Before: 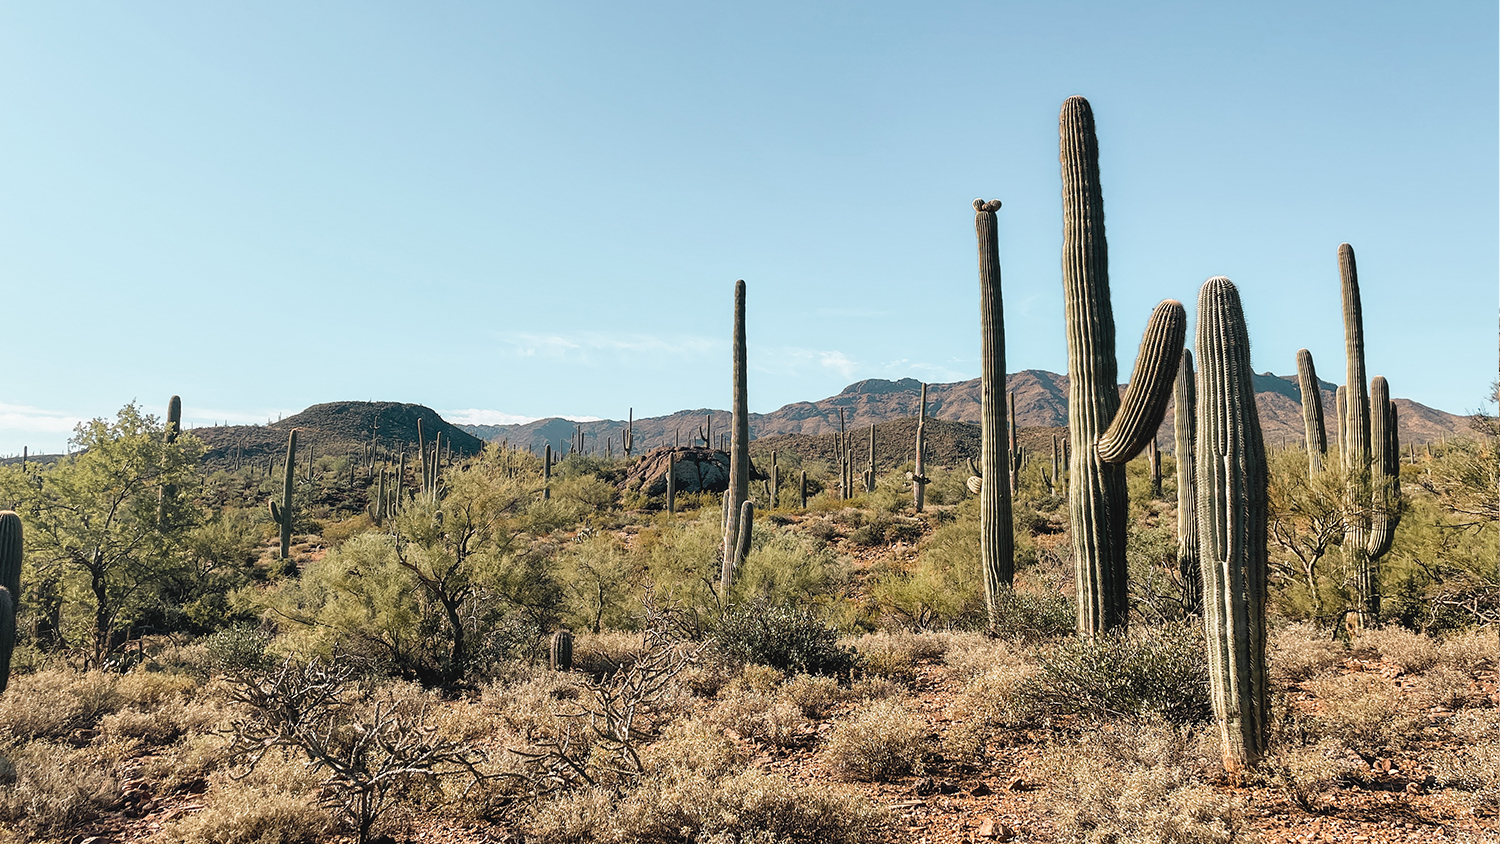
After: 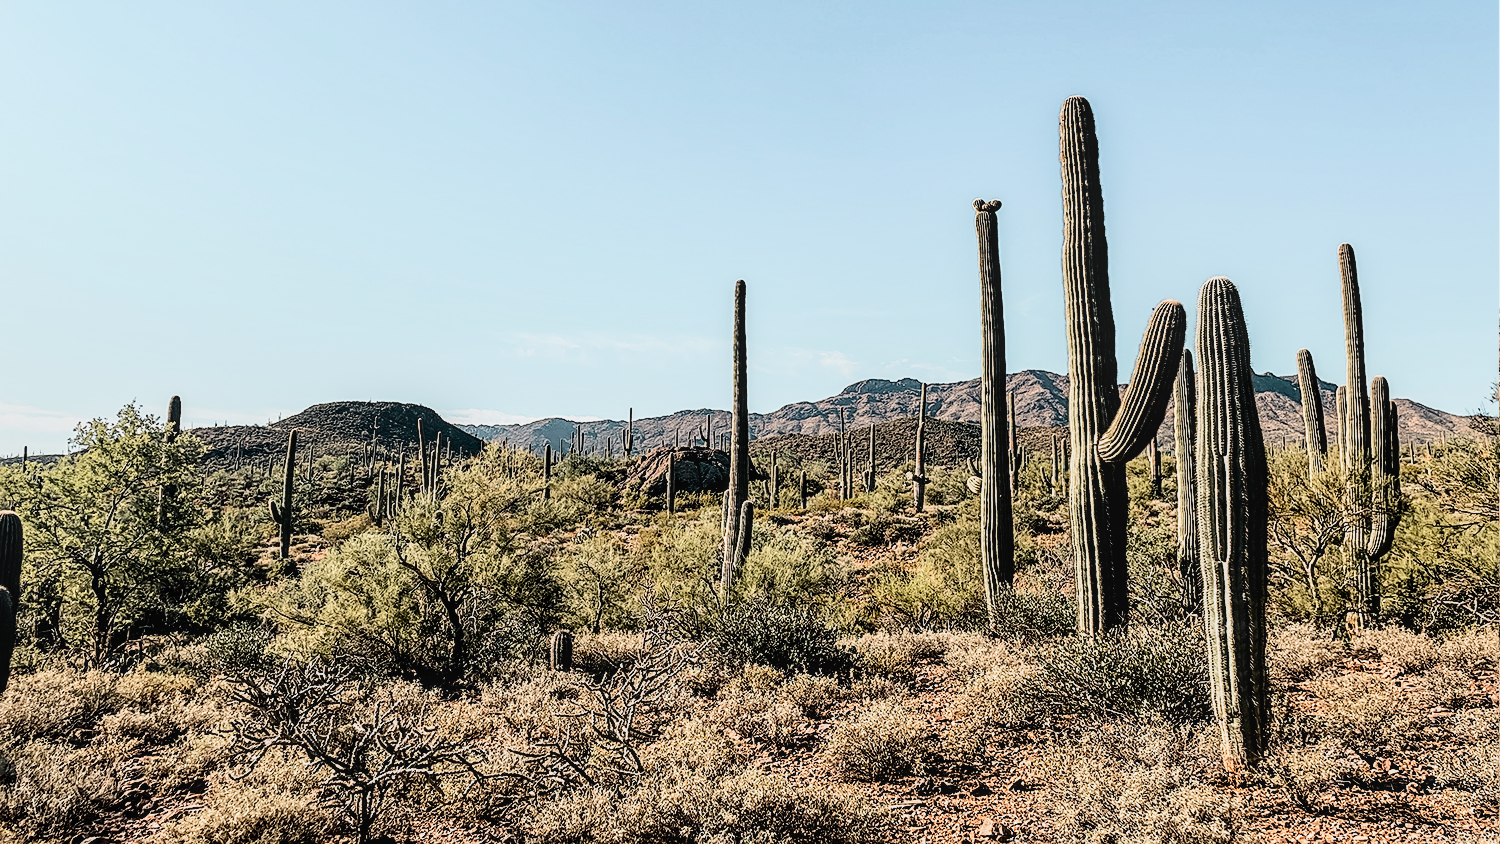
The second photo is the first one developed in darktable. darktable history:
sharpen: amount 0.543
local contrast: on, module defaults
filmic rgb: black relative exposure -5 EV, white relative exposure 3.95 EV, hardness 2.87, contrast 1.298
contrast brightness saturation: contrast 0.285
